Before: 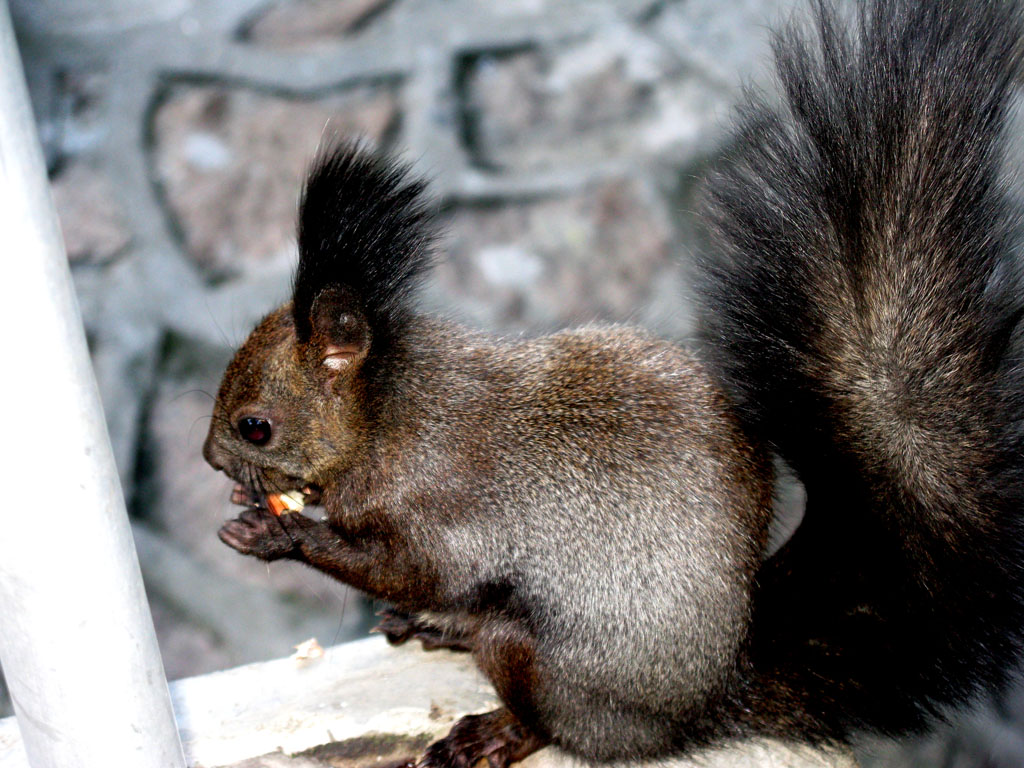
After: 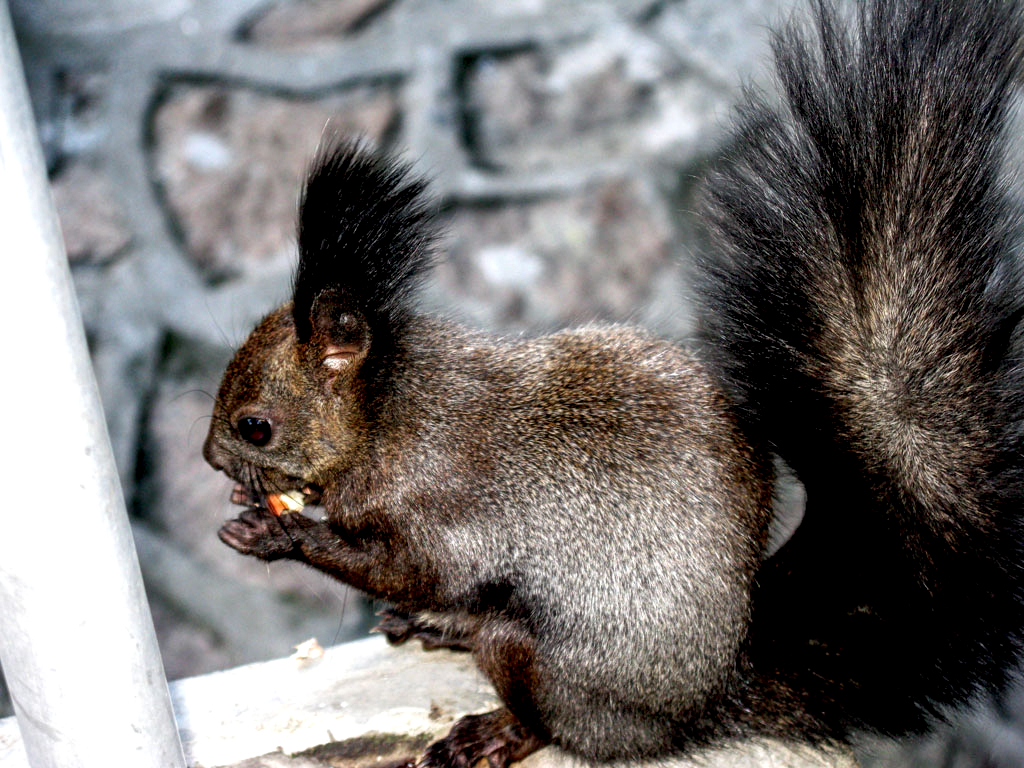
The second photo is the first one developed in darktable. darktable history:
local contrast: detail 142%
shadows and highlights: shadows 20.14, highlights -19.64, soften with gaussian
